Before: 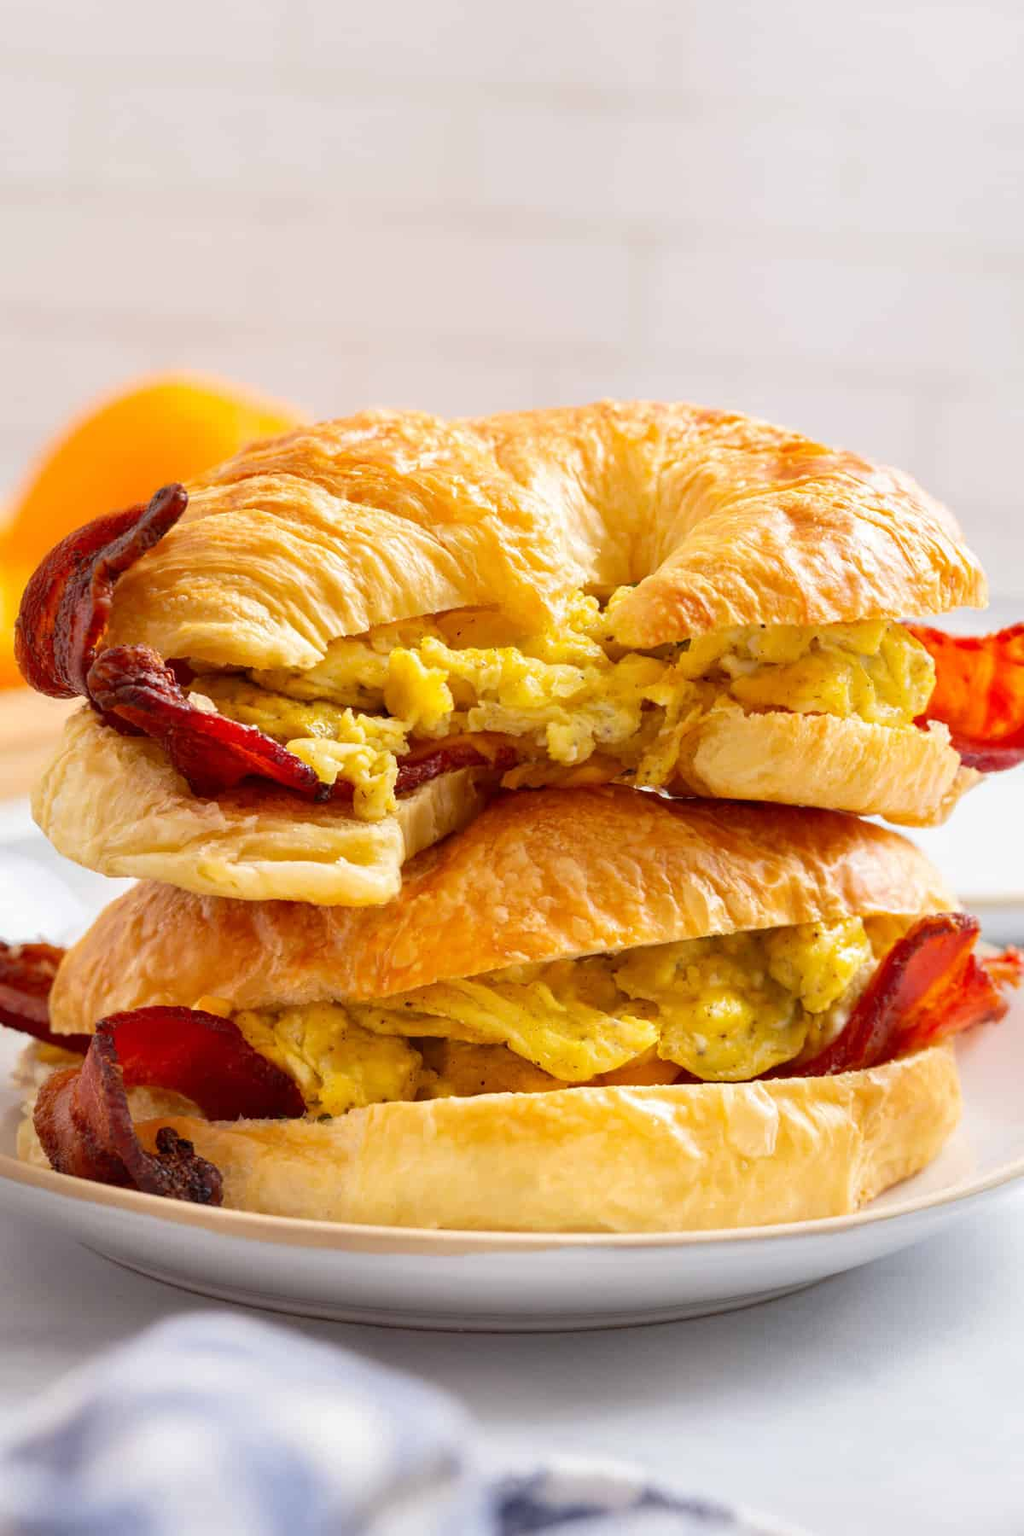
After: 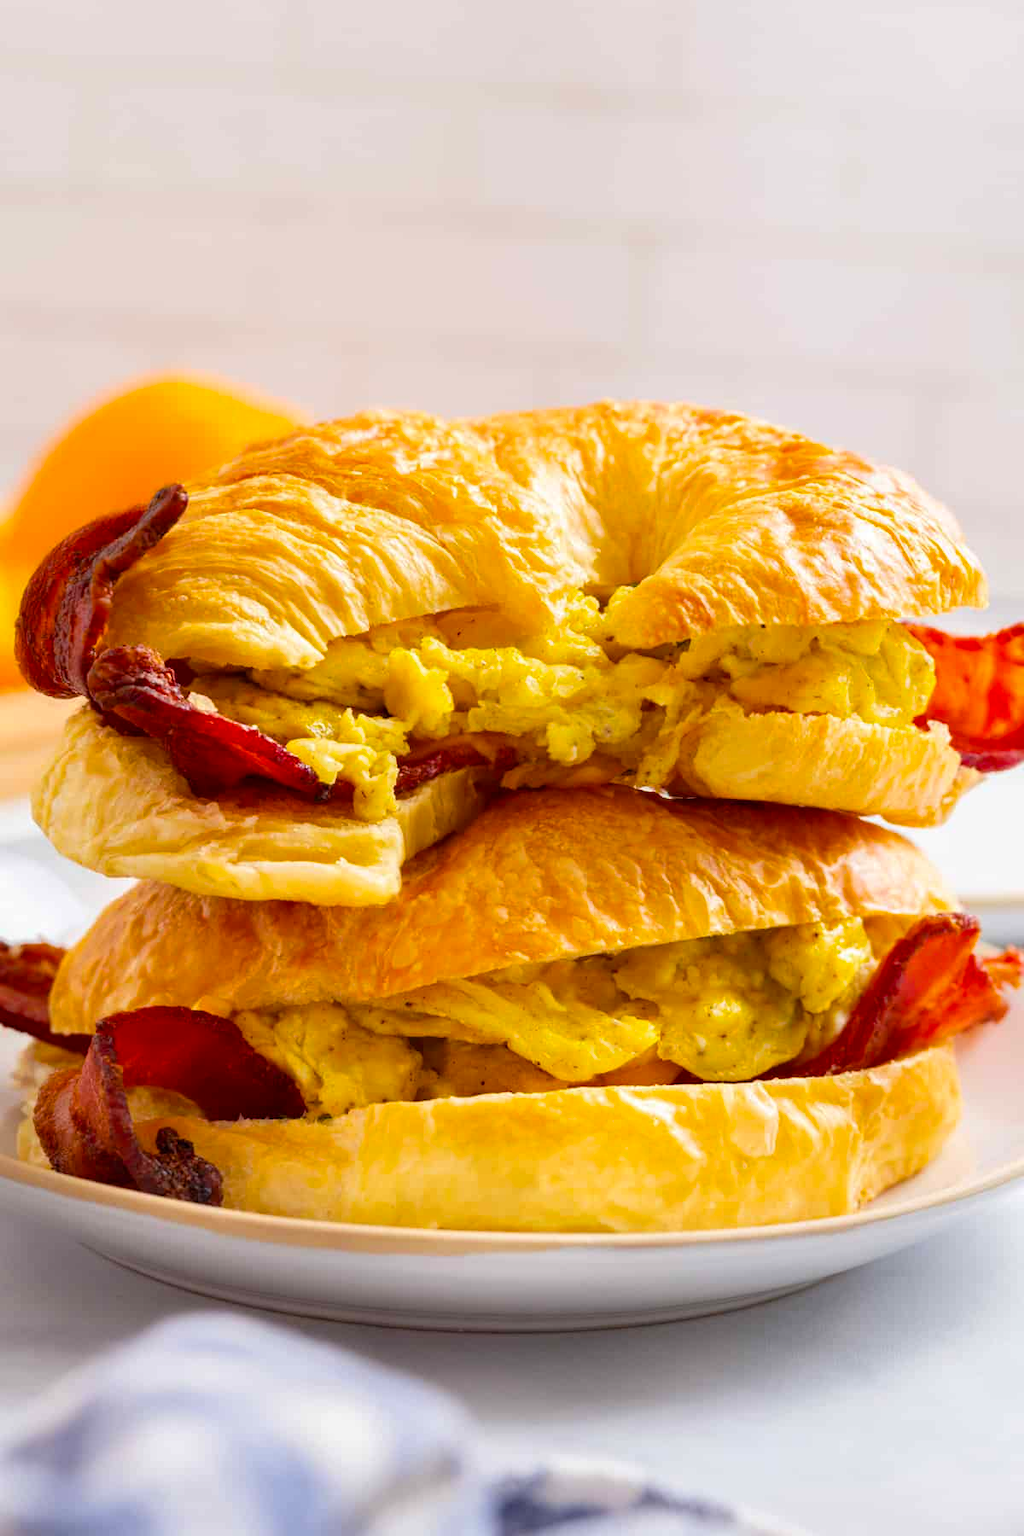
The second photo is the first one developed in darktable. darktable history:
color balance rgb: perceptual saturation grading › global saturation 30%
exposure: black level correction 0, compensate exposure bias true, compensate highlight preservation false
